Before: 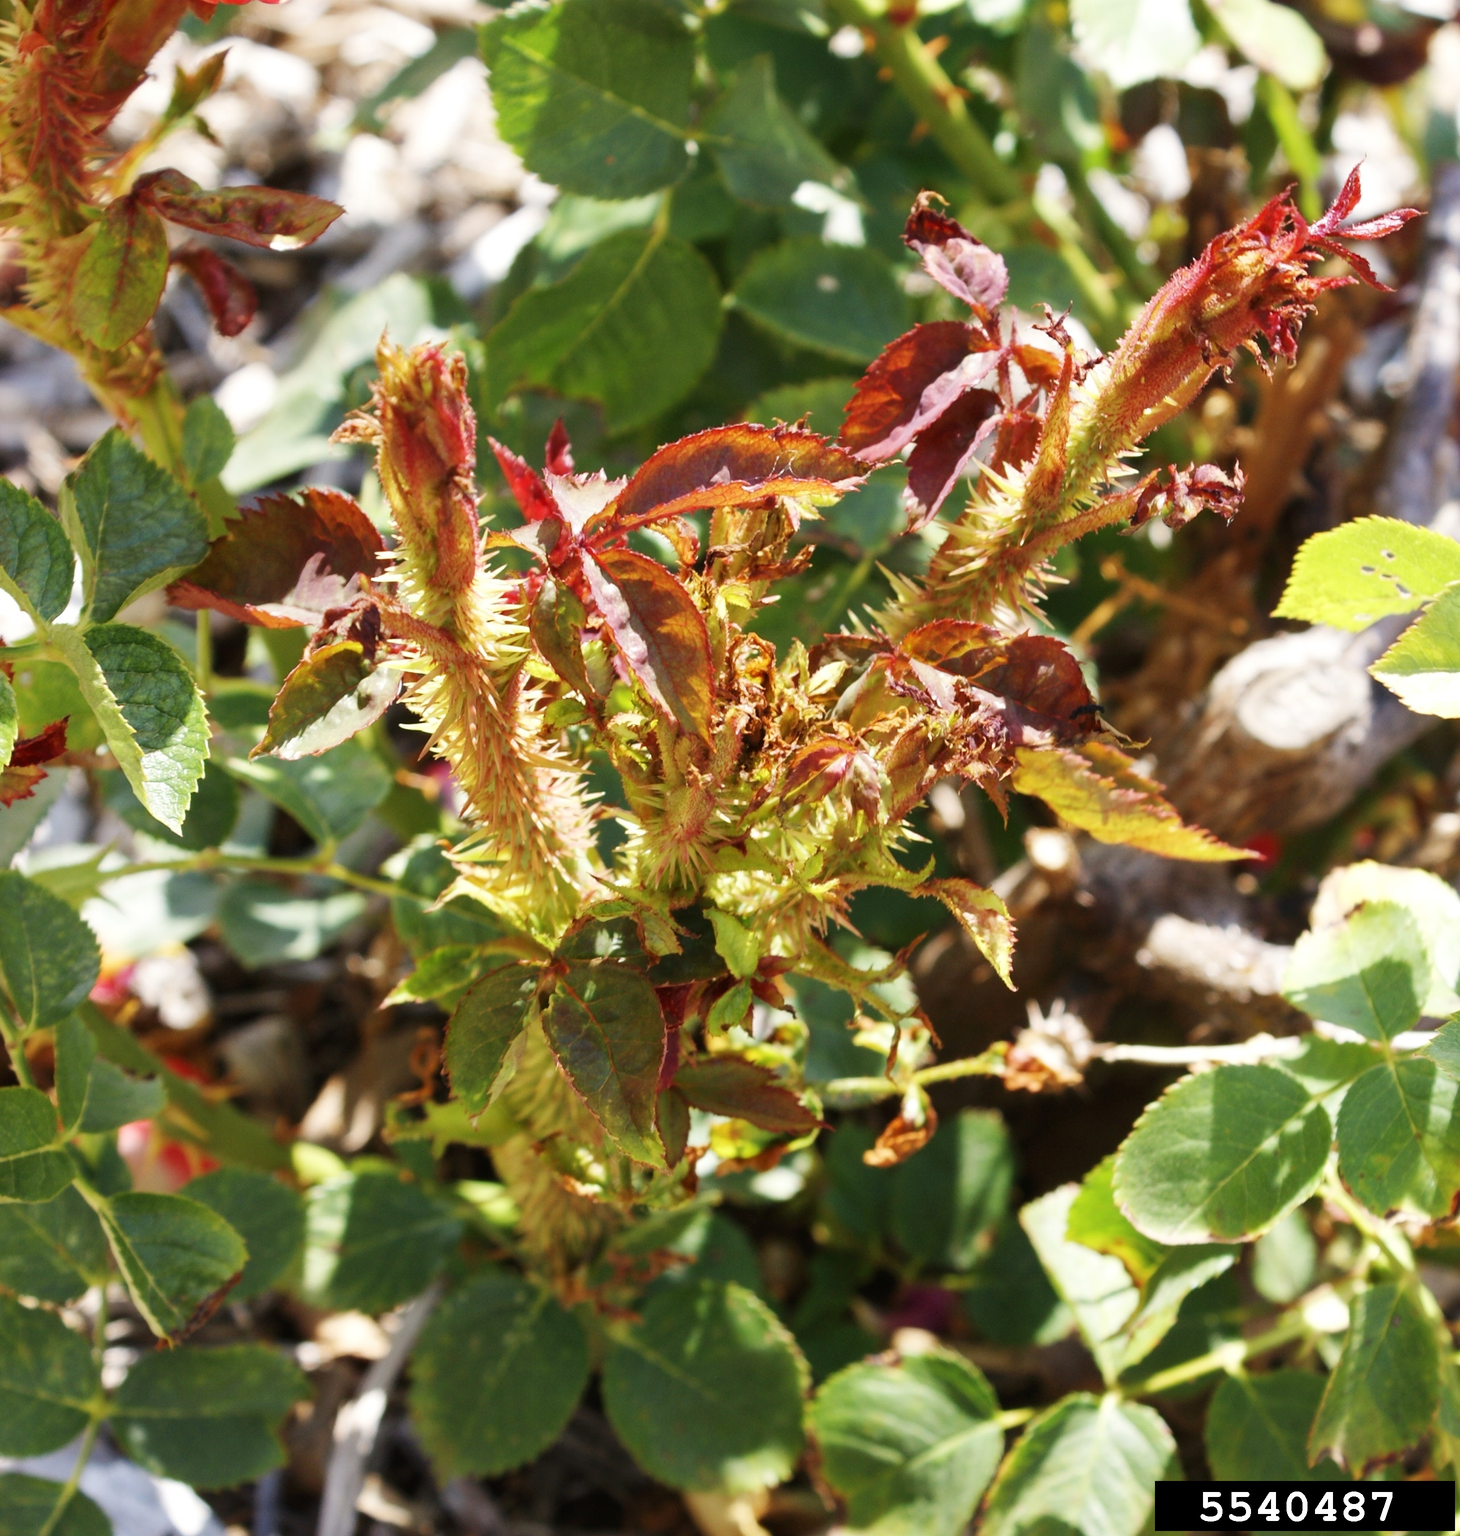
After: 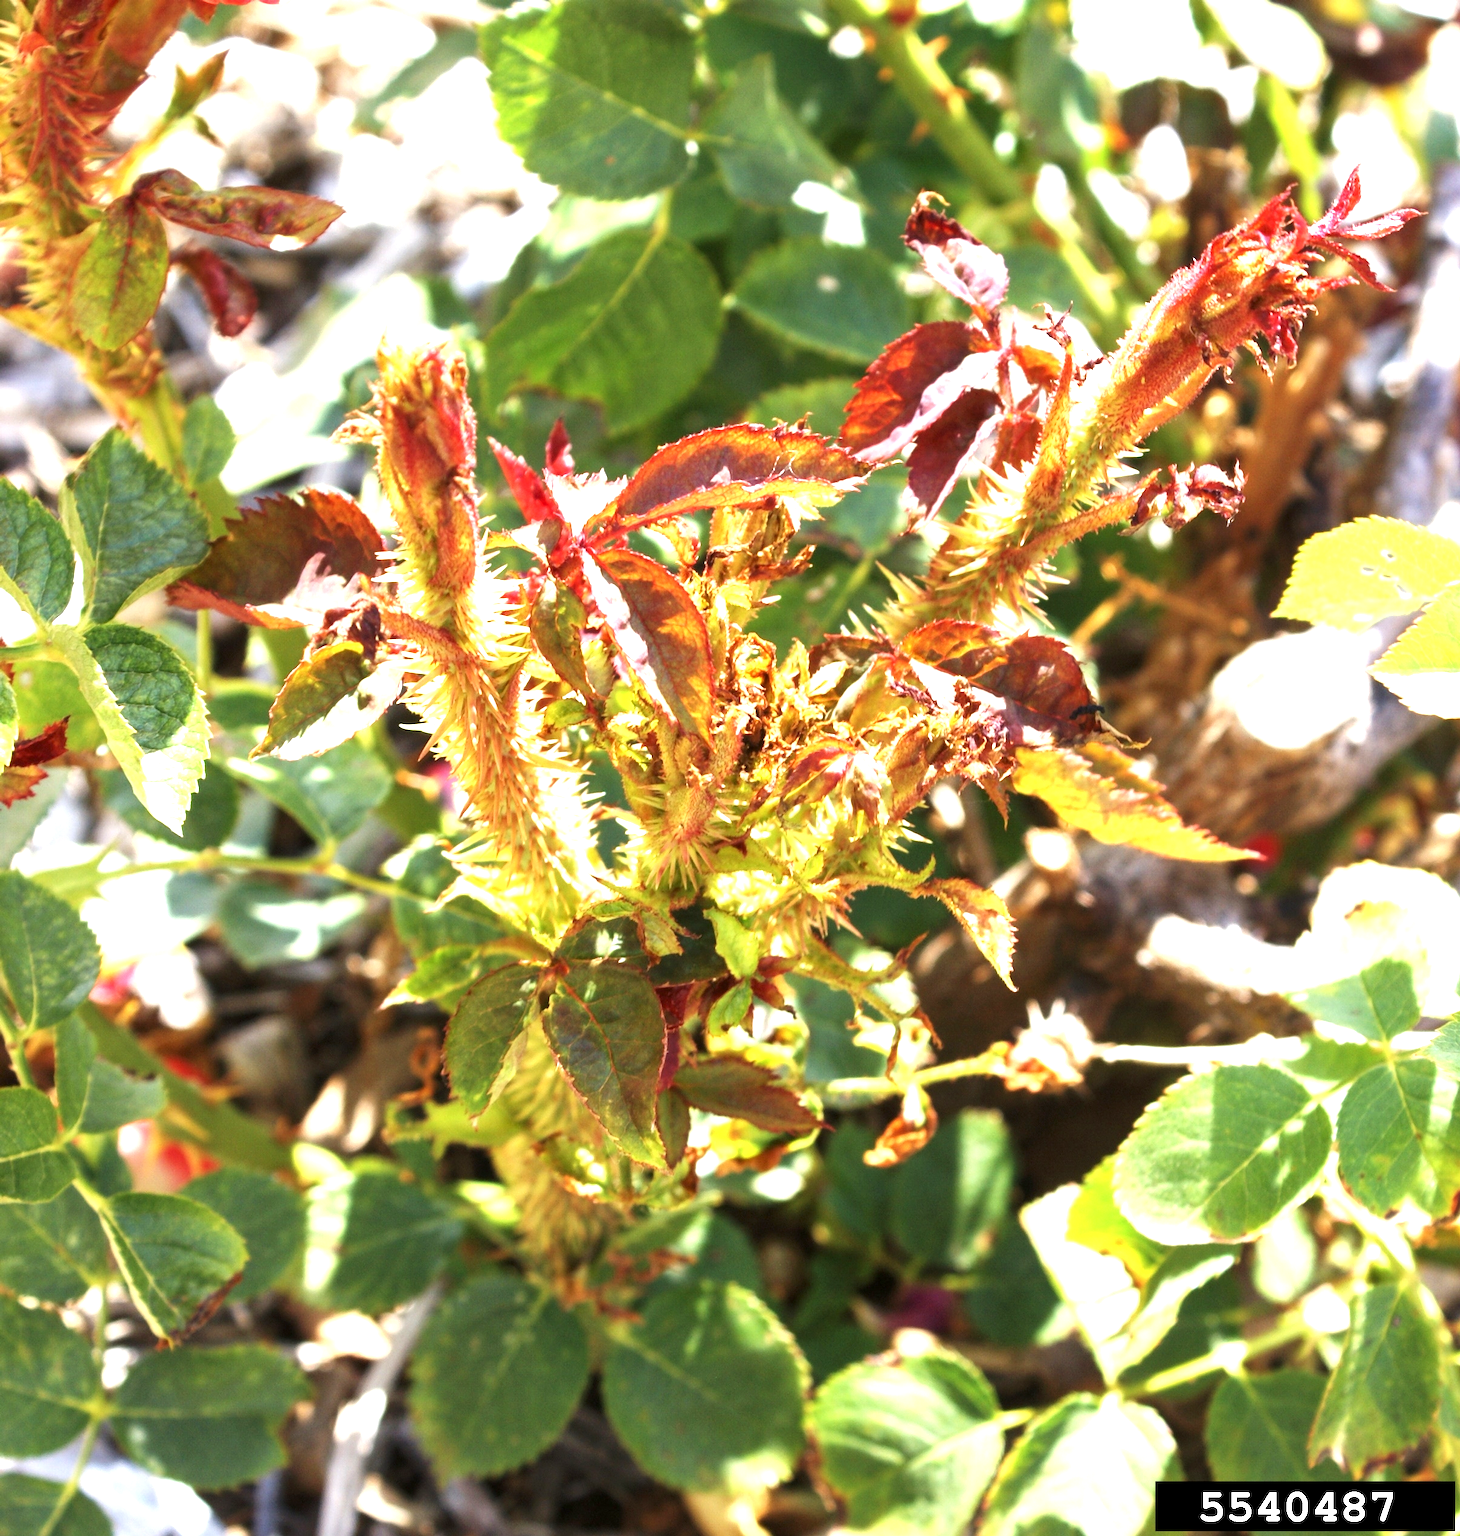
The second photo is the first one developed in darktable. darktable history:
exposure: black level correction 0, exposure 1.1 EV, compensate exposure bias true, compensate highlight preservation false
local contrast: highlights 100%, shadows 100%, detail 120%, midtone range 0.2
